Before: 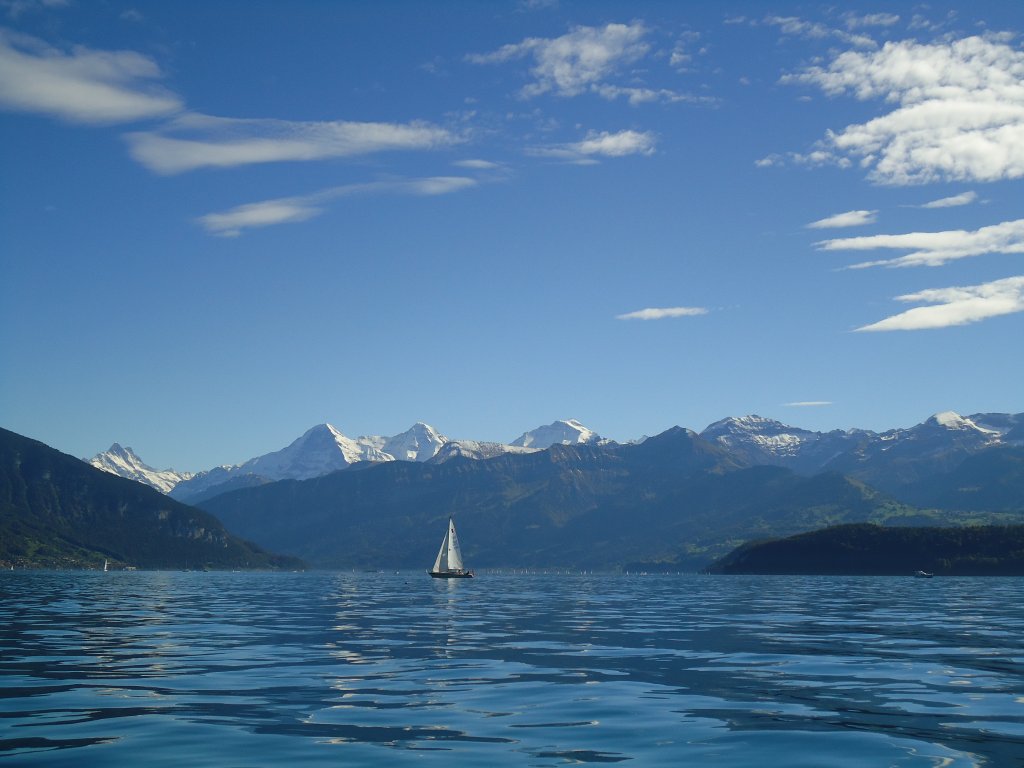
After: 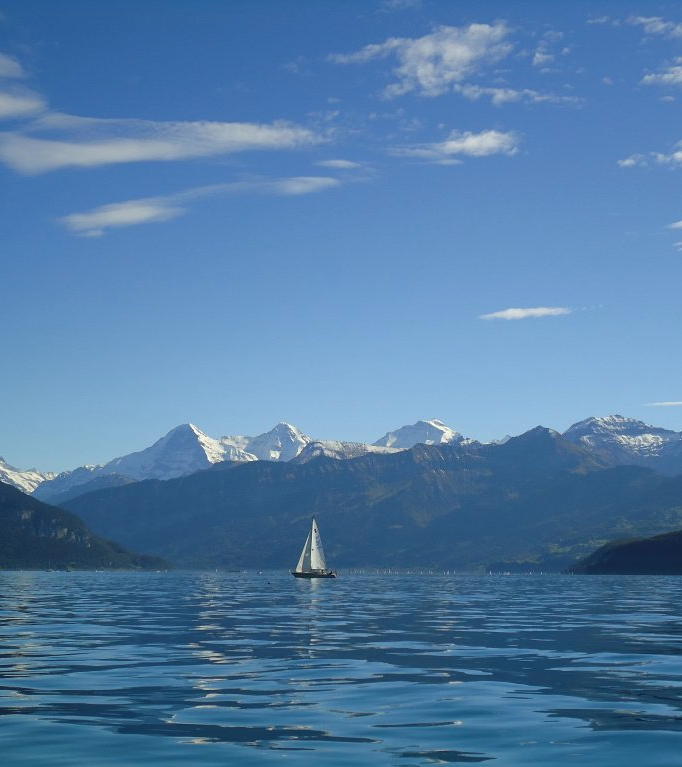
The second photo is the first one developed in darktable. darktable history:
exposure: exposure 0.128 EV, compensate highlight preservation false
crop and rotate: left 13.439%, right 19.916%
